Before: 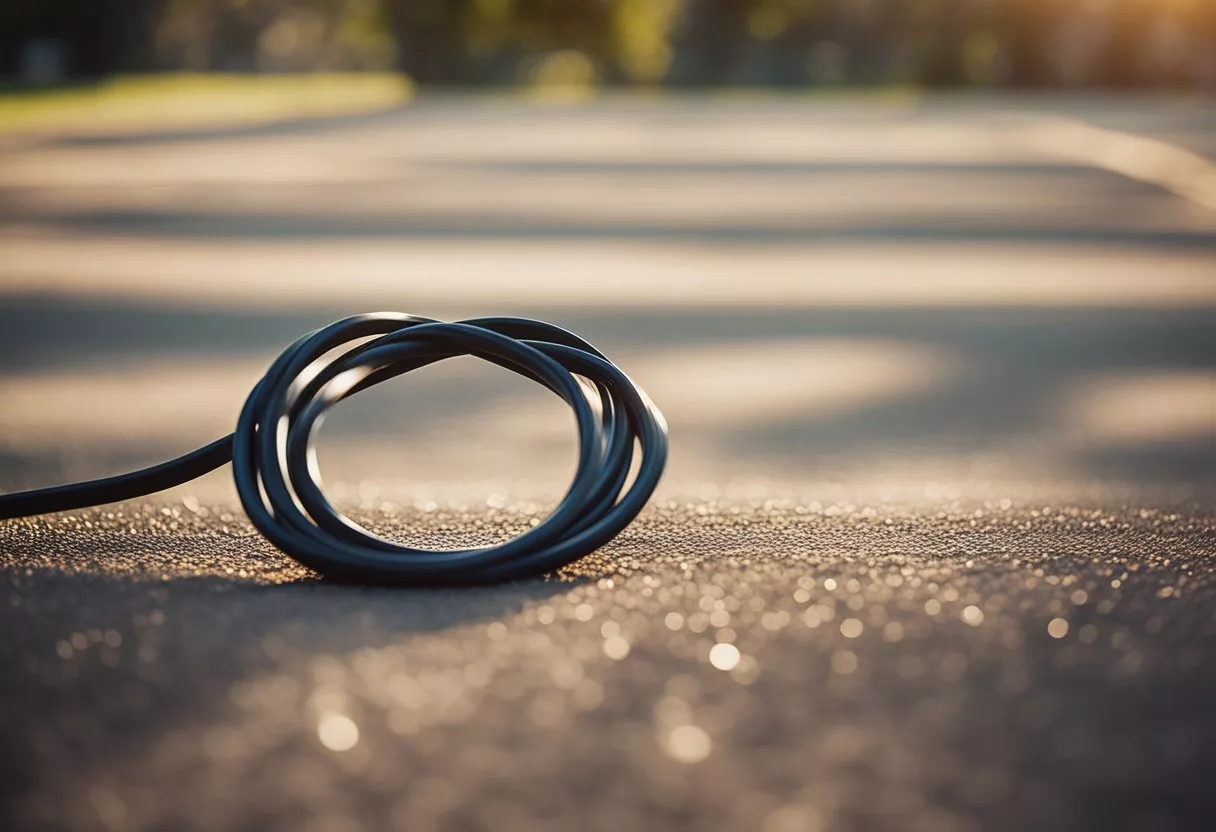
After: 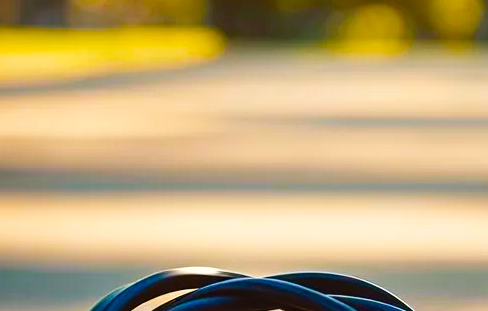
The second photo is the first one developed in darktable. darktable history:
shadows and highlights: shadows 35.3, highlights -35.09, soften with gaussian
levels: levels [0, 0.476, 0.951]
contrast brightness saturation: contrast 0.073
exposure: exposure -0.011 EV, compensate highlight preservation false
crop: left 15.692%, top 5.455%, right 44.132%, bottom 57.058%
tone curve: curves: ch0 [(0, 0.008) (0.107, 0.083) (0.283, 0.287) (0.461, 0.498) (0.64, 0.691) (0.822, 0.869) (0.998, 0.978)]; ch1 [(0, 0) (0.323, 0.339) (0.438, 0.422) (0.473, 0.487) (0.502, 0.502) (0.527, 0.53) (0.561, 0.583) (0.608, 0.629) (0.669, 0.704) (0.859, 0.899) (1, 1)]; ch2 [(0, 0) (0.33, 0.347) (0.421, 0.456) (0.473, 0.498) (0.502, 0.504) (0.522, 0.524) (0.549, 0.567) (0.585, 0.627) (0.676, 0.724) (1, 1)], preserve colors none
color balance rgb: perceptual saturation grading › global saturation 36.206%, perceptual saturation grading › shadows 36.164%, perceptual brilliance grading › global brilliance 2.87%, perceptual brilliance grading › highlights -3.241%, perceptual brilliance grading › shadows 3.11%, global vibrance 44.509%
